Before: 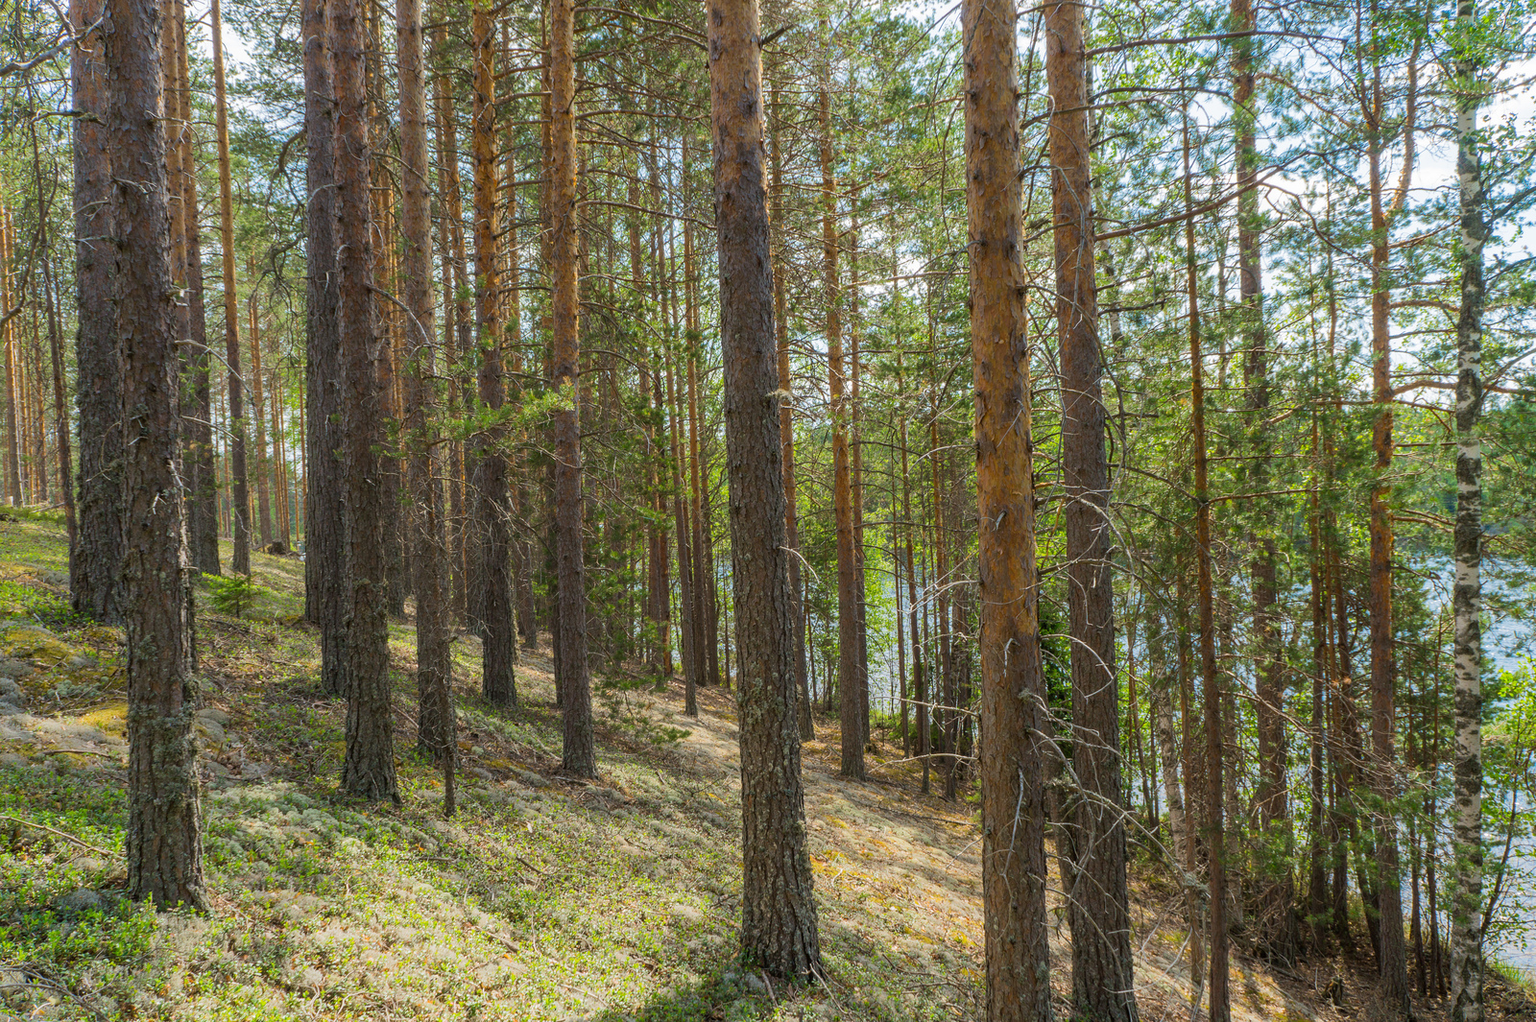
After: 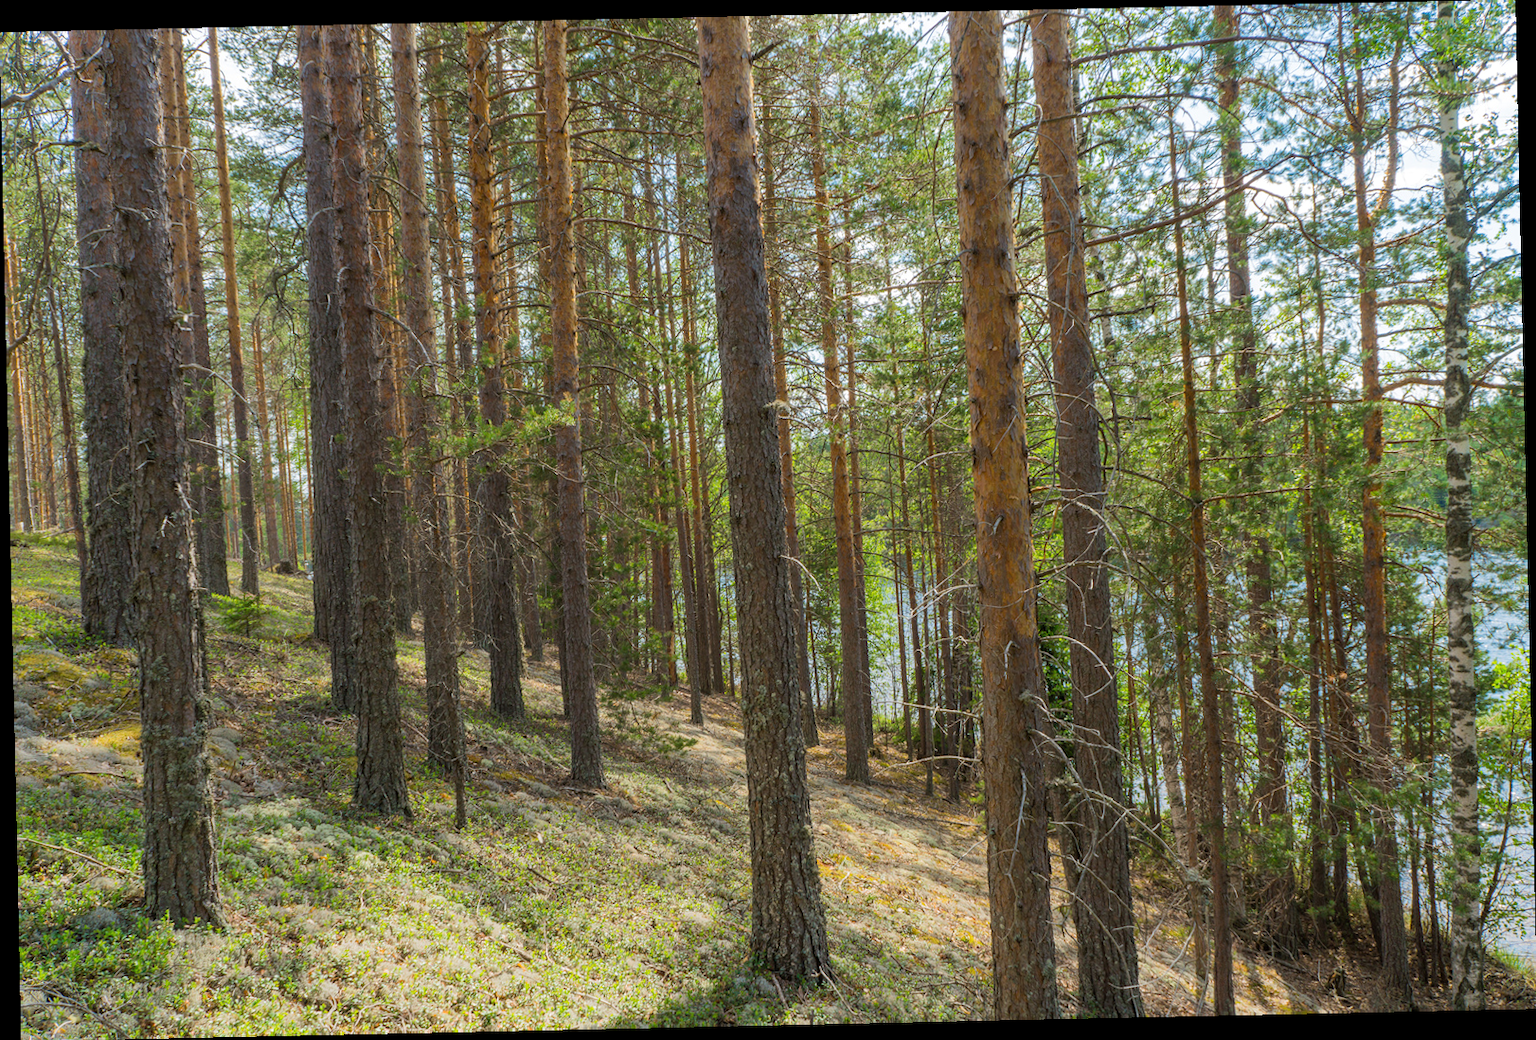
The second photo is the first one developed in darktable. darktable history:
rotate and perspective: rotation -1.24°, automatic cropping off
shadows and highlights: shadows 12, white point adjustment 1.2, soften with gaussian
